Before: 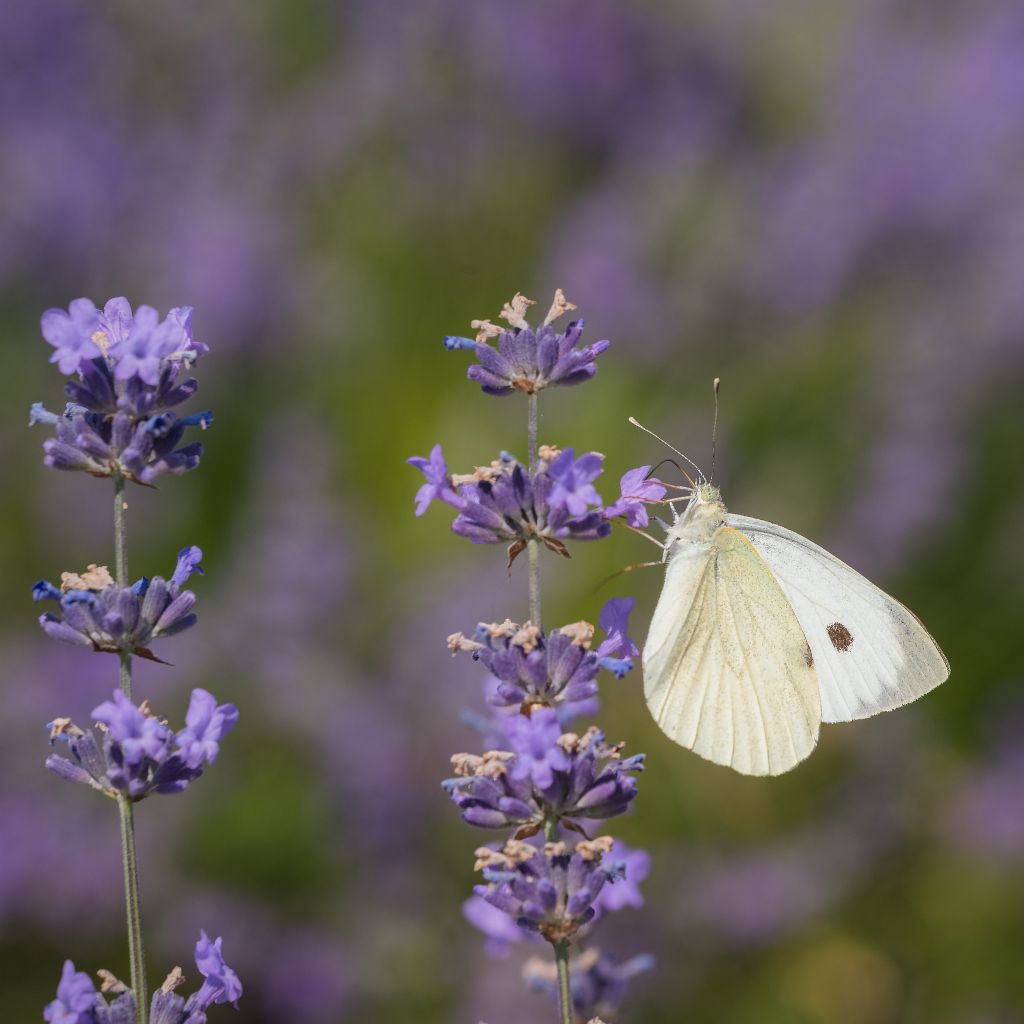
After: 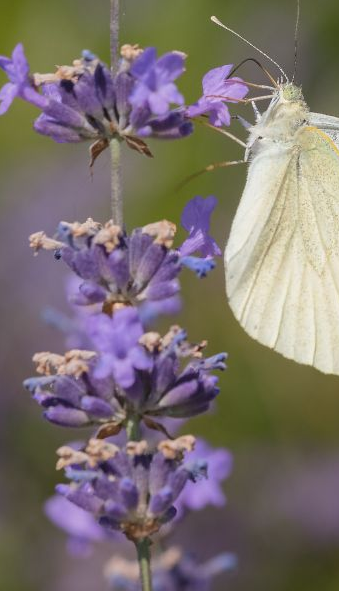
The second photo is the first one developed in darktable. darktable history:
crop: left 40.878%, top 39.176%, right 25.993%, bottom 3.081%
rotate and perspective: crop left 0, crop top 0
